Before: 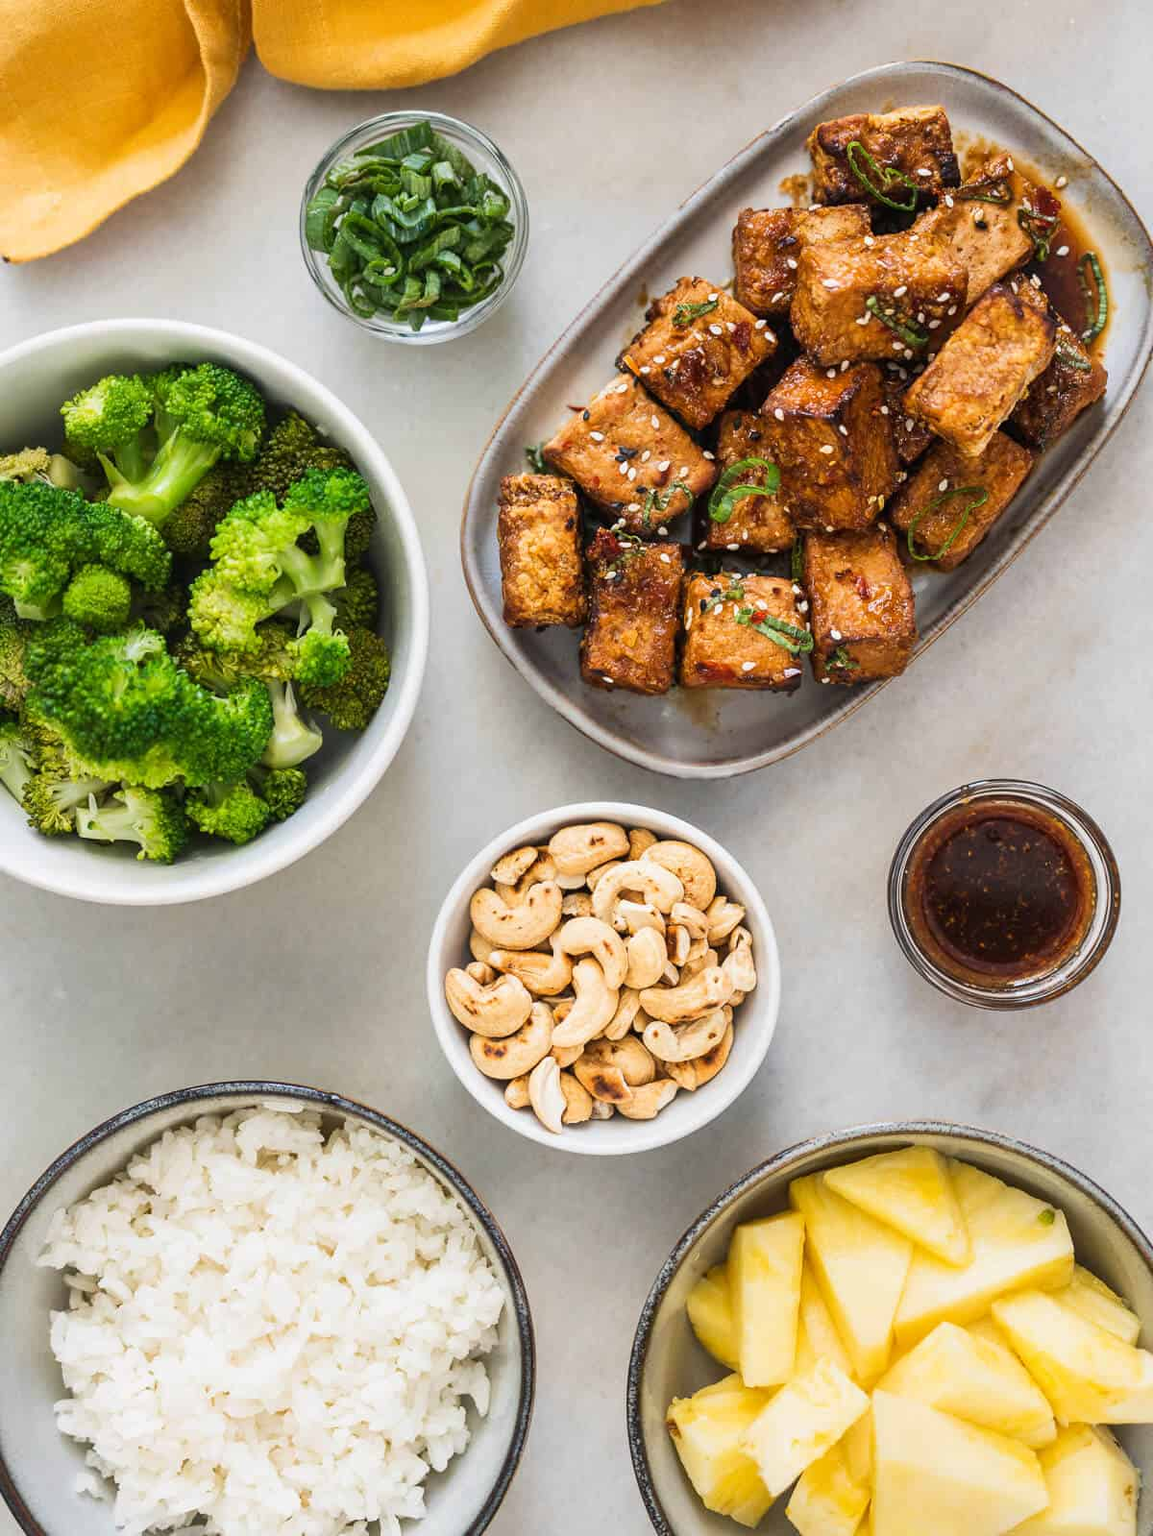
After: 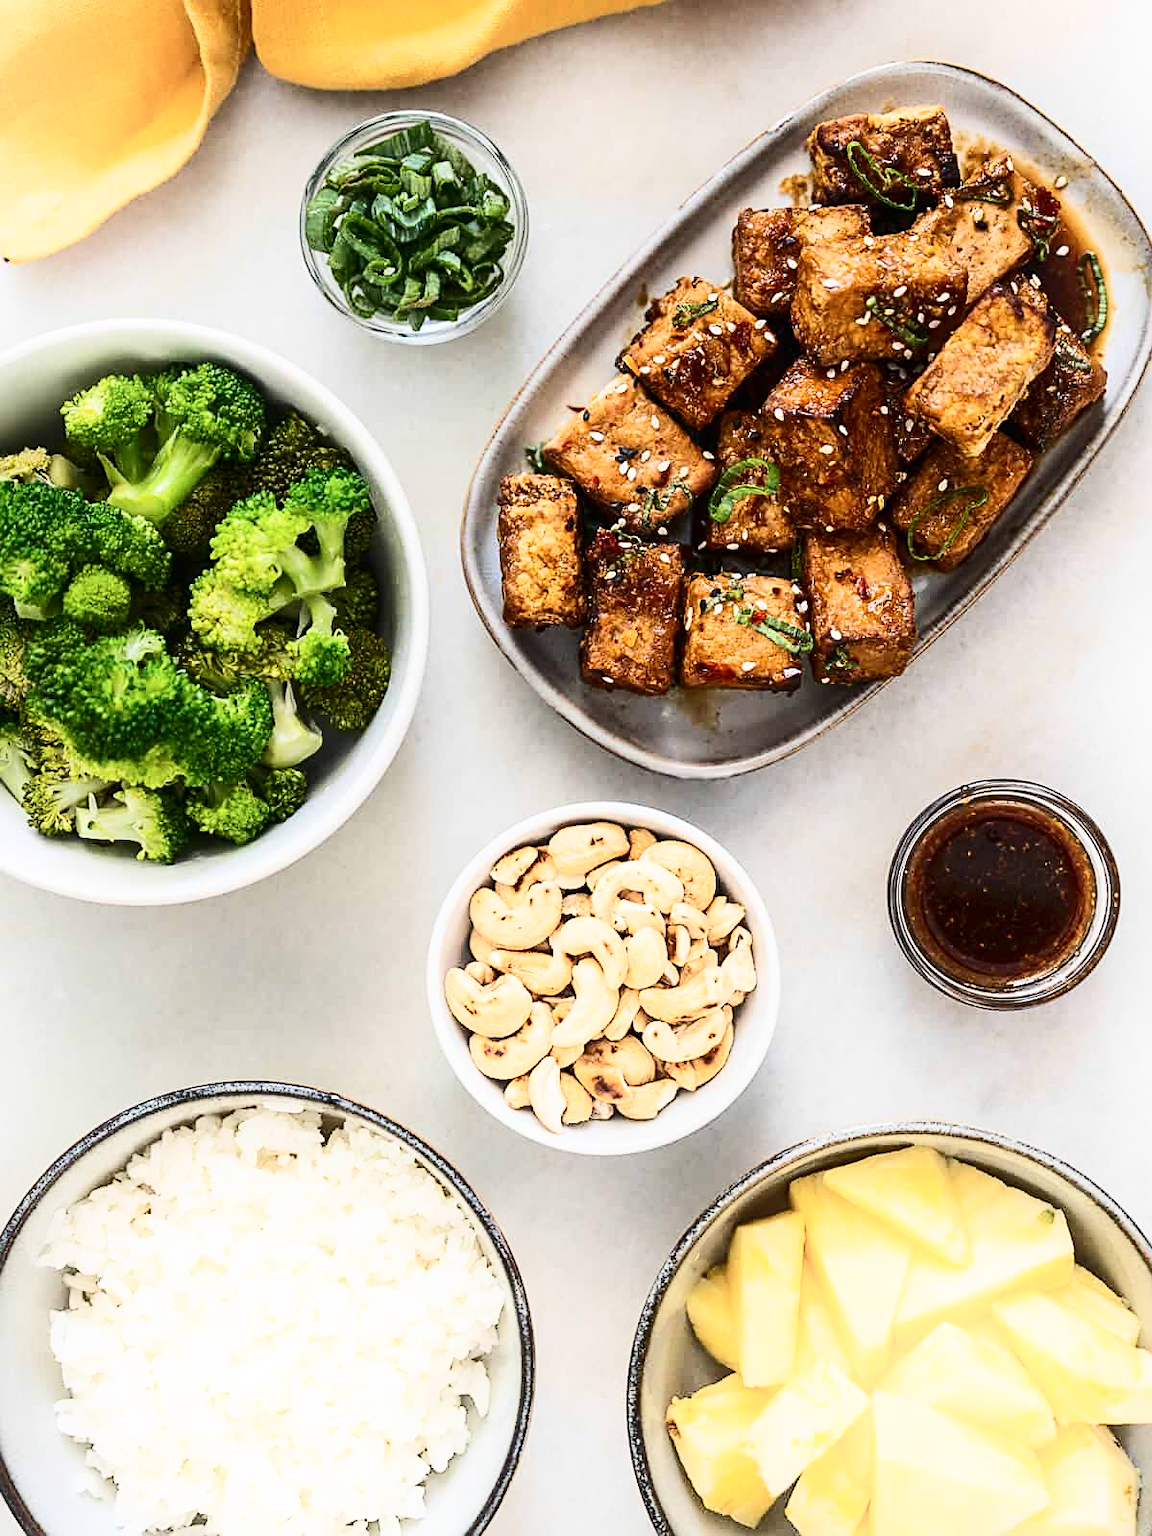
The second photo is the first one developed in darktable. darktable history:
contrast brightness saturation: contrast 0.28
sharpen: on, module defaults
shadows and highlights: highlights 70.7, soften with gaussian
